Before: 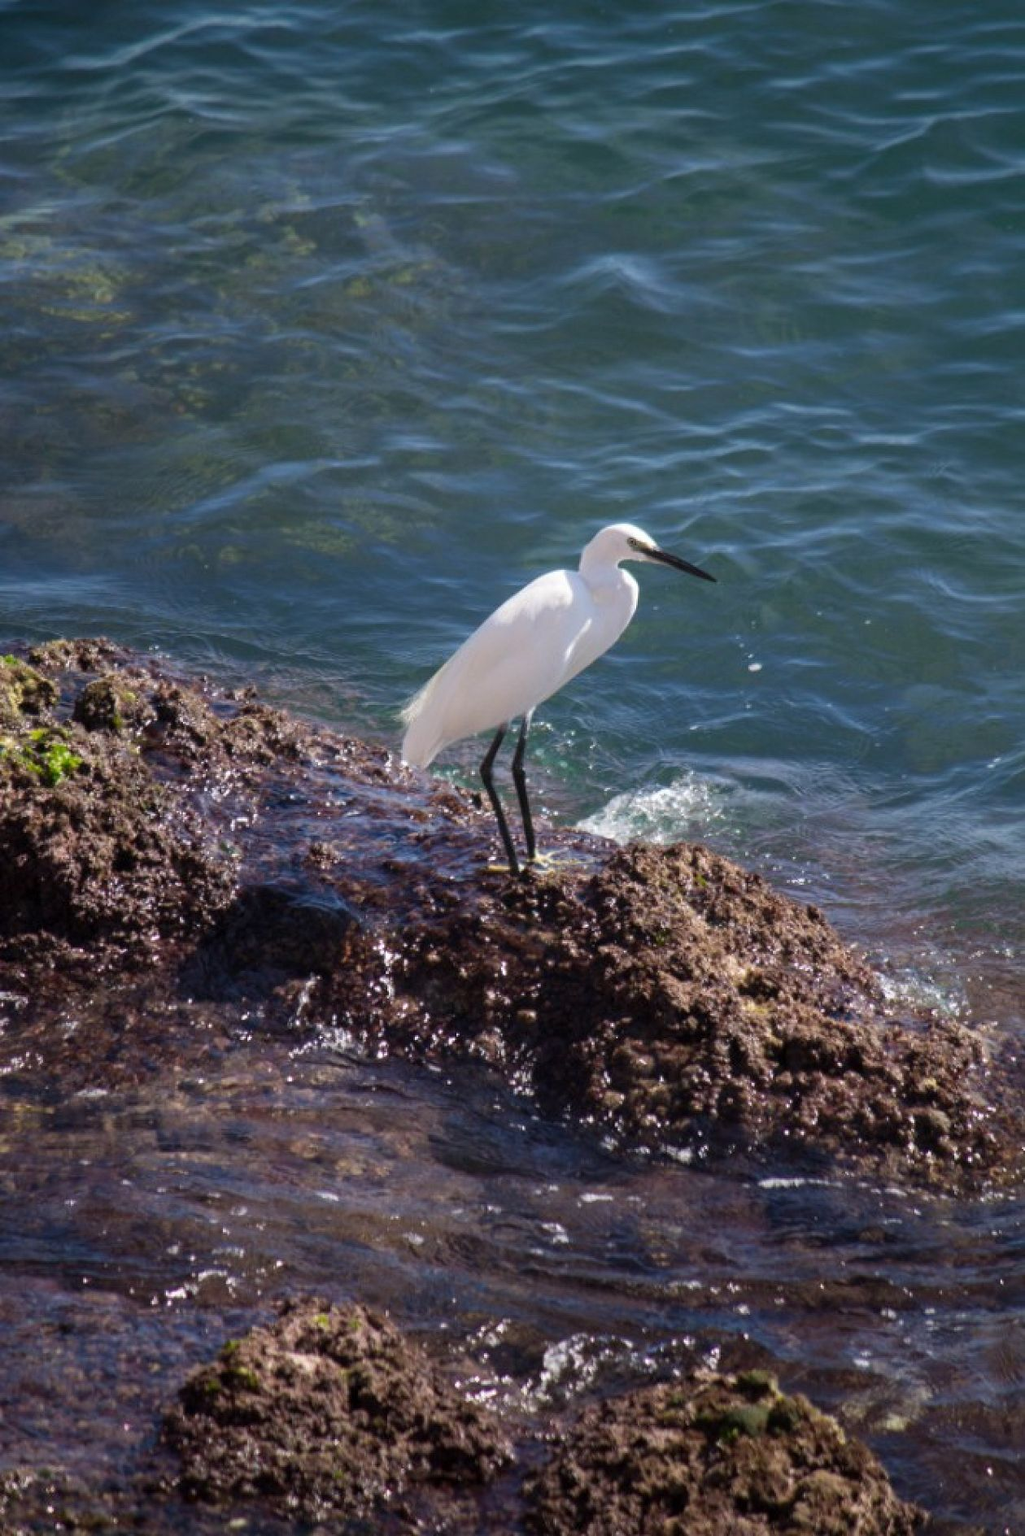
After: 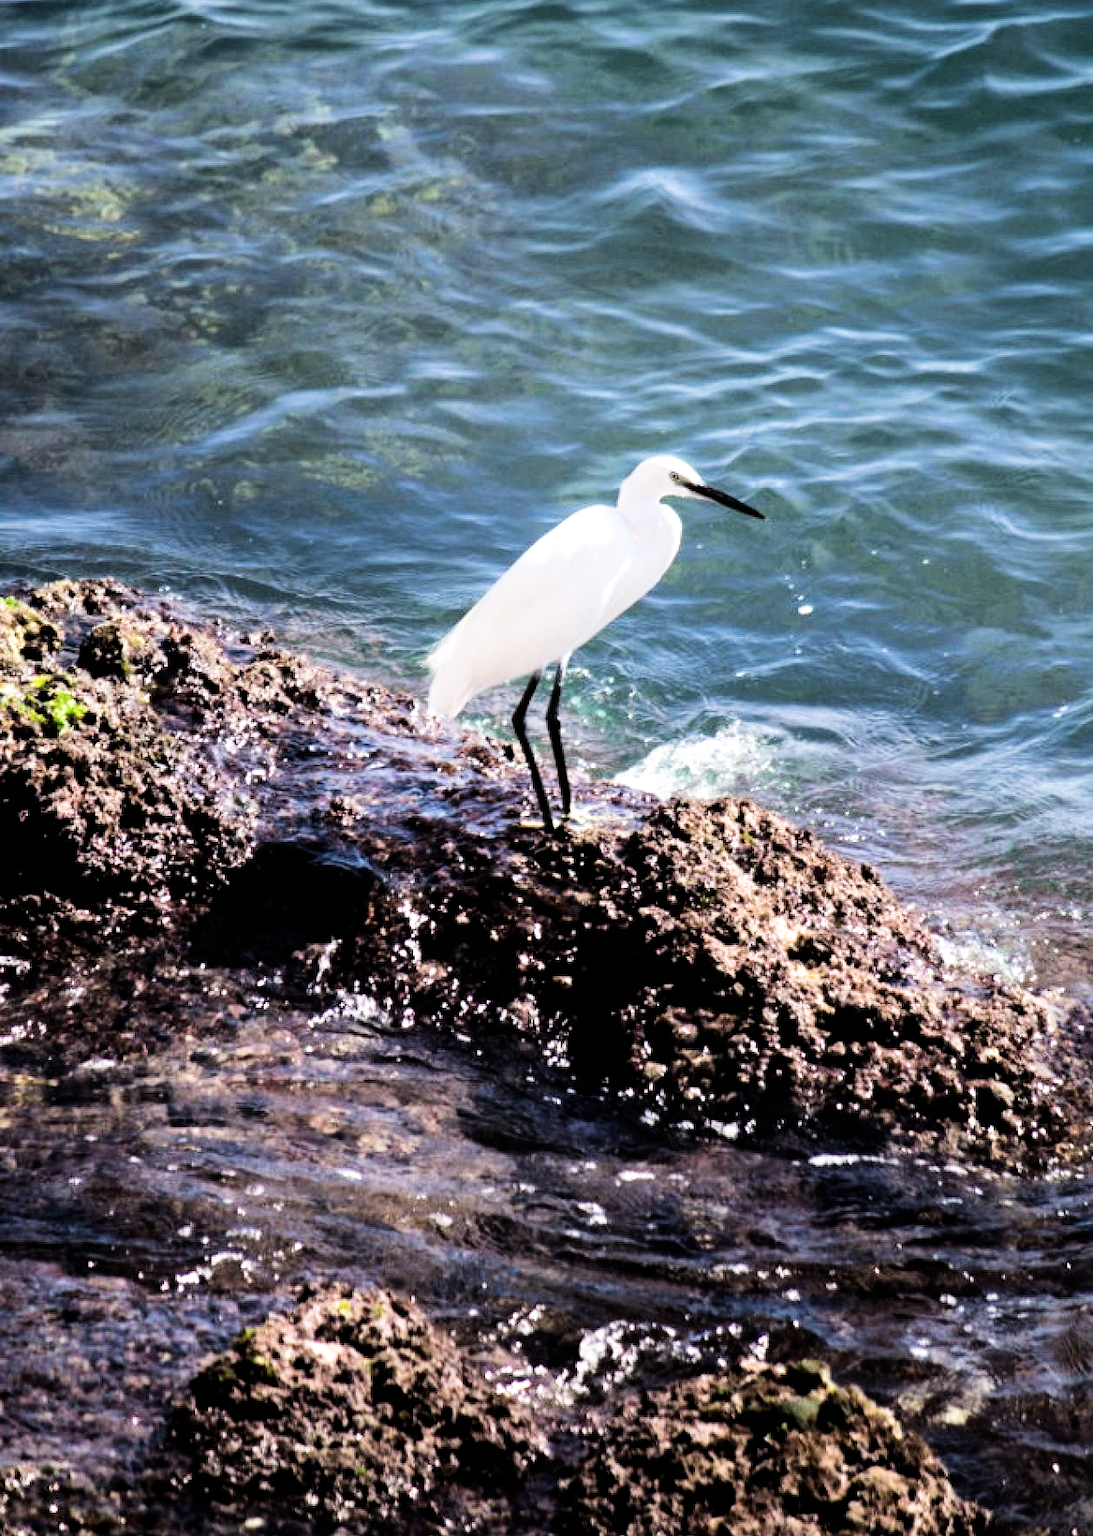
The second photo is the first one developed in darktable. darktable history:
exposure: black level correction 0, exposure 0.877 EV, compensate exposure bias true, compensate highlight preservation false
filmic rgb: black relative exposure -5 EV, white relative exposure 3.5 EV, hardness 3.19, contrast 1.4, highlights saturation mix -50%
crop and rotate: top 6.25%
tone equalizer: -8 EV -0.75 EV, -7 EV -0.7 EV, -6 EV -0.6 EV, -5 EV -0.4 EV, -3 EV 0.4 EV, -2 EV 0.6 EV, -1 EV 0.7 EV, +0 EV 0.75 EV, edges refinement/feathering 500, mask exposure compensation -1.57 EV, preserve details no
